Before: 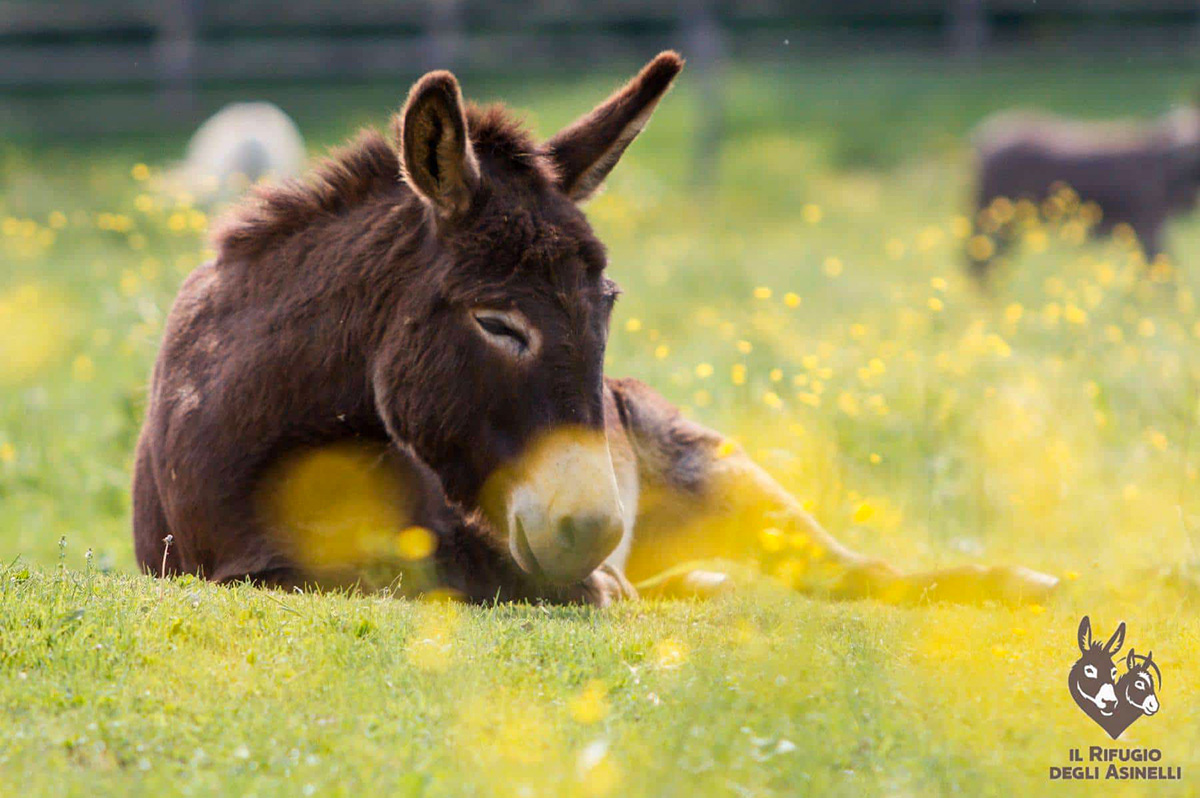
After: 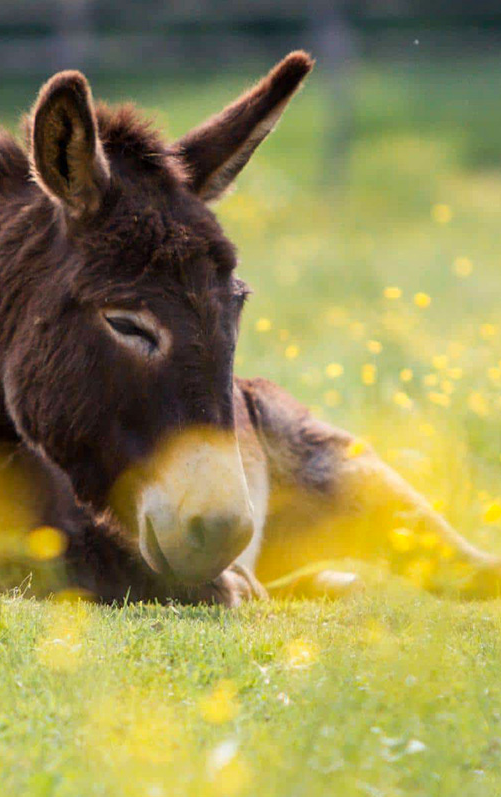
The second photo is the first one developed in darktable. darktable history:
crop: left 30.913%, right 27.329%
